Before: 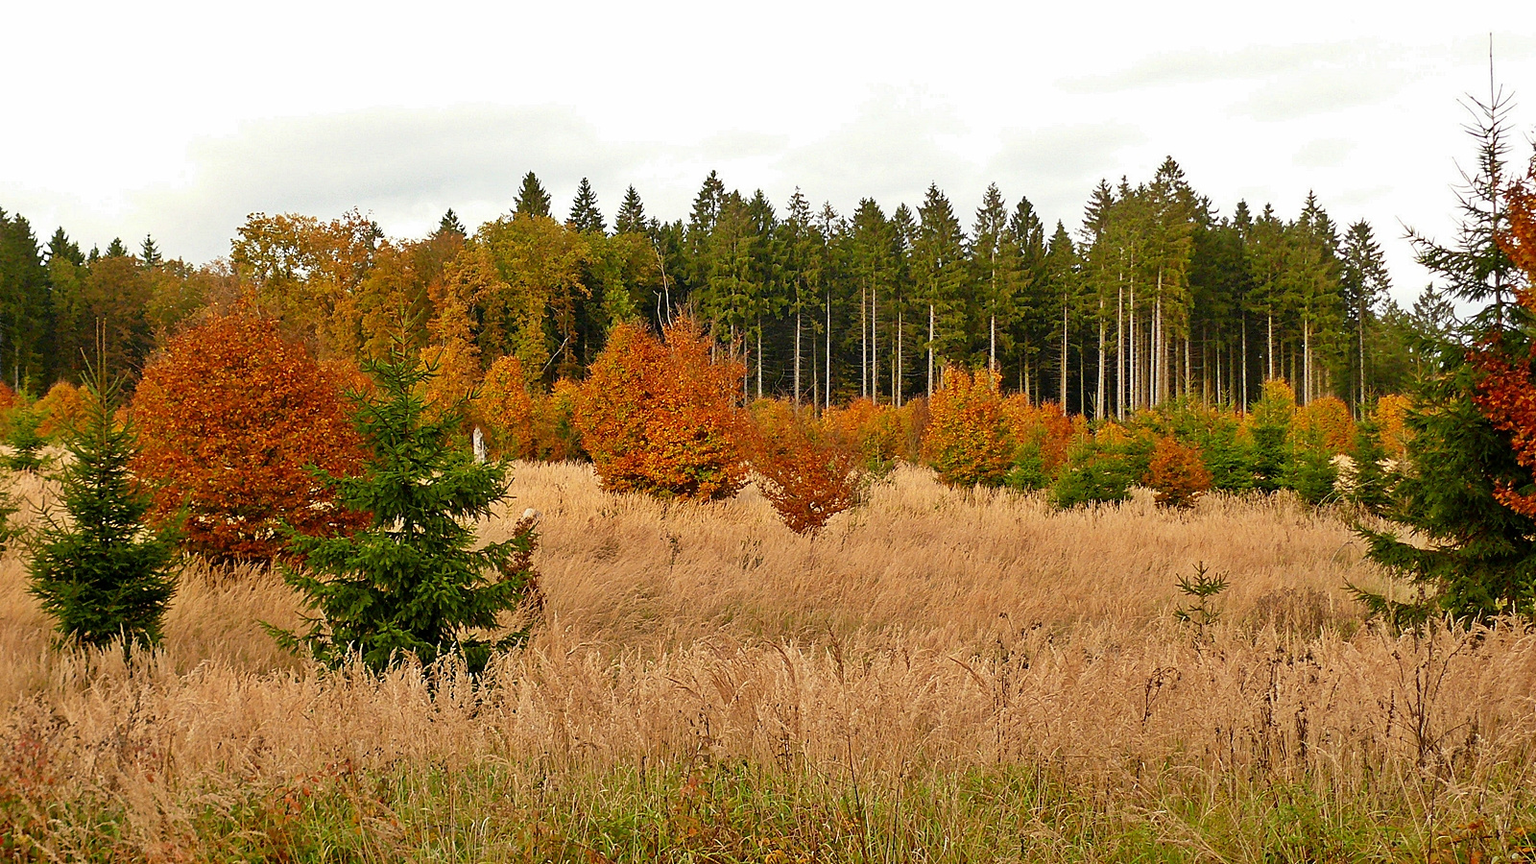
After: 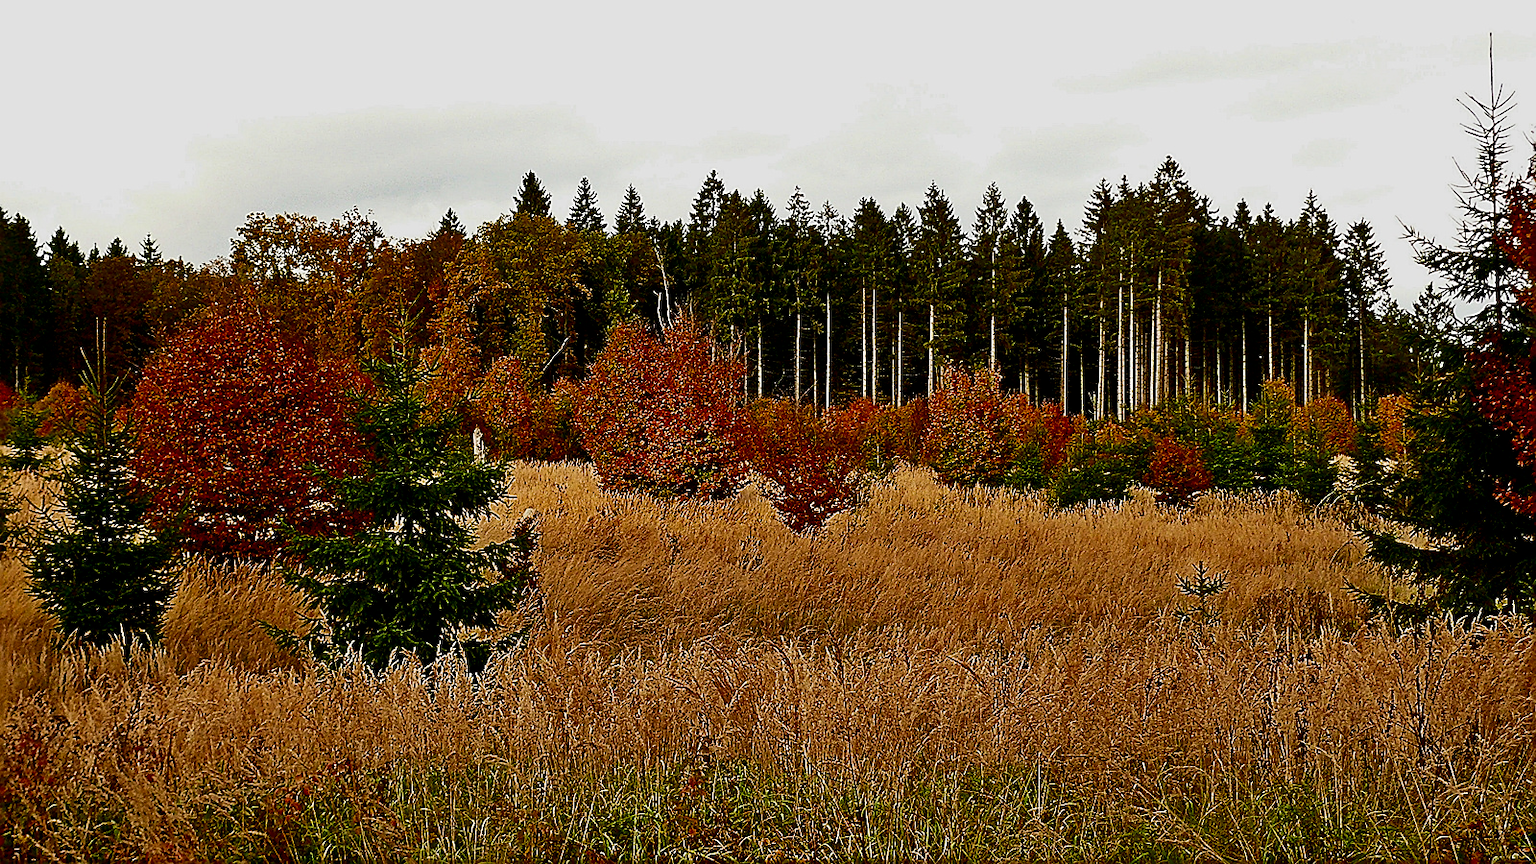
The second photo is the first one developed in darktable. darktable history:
filmic rgb: black relative exposure -16 EV, white relative exposure 6.23 EV, hardness 5.03, contrast 1.342
contrast brightness saturation: contrast 0.094, brightness -0.57, saturation 0.175
sharpen: radius 1.382, amount 1.25, threshold 0.849
